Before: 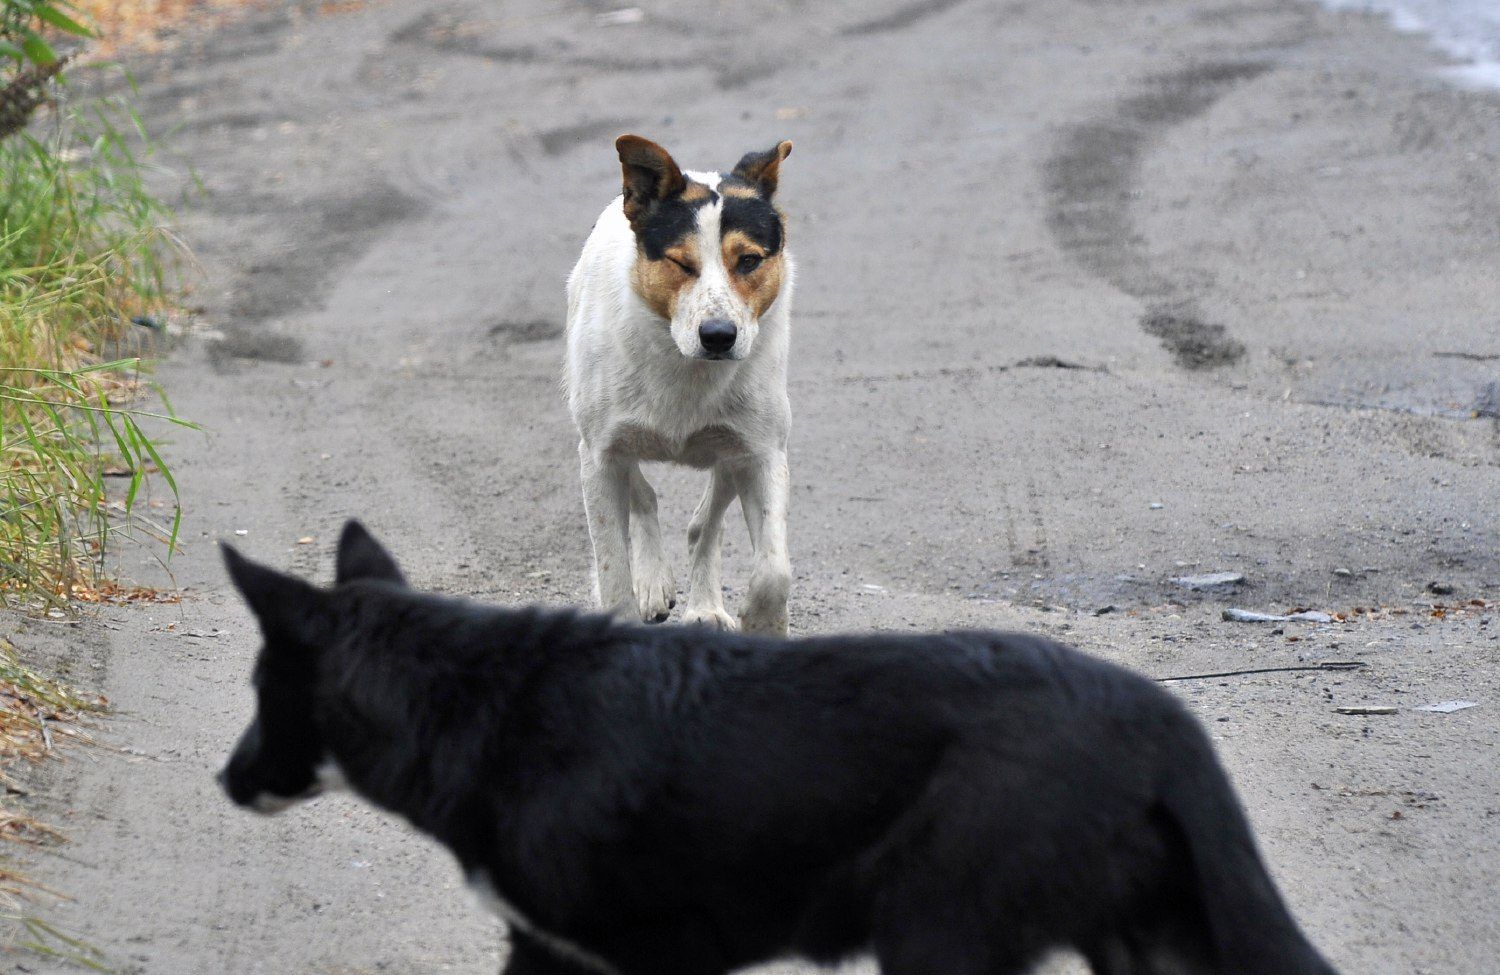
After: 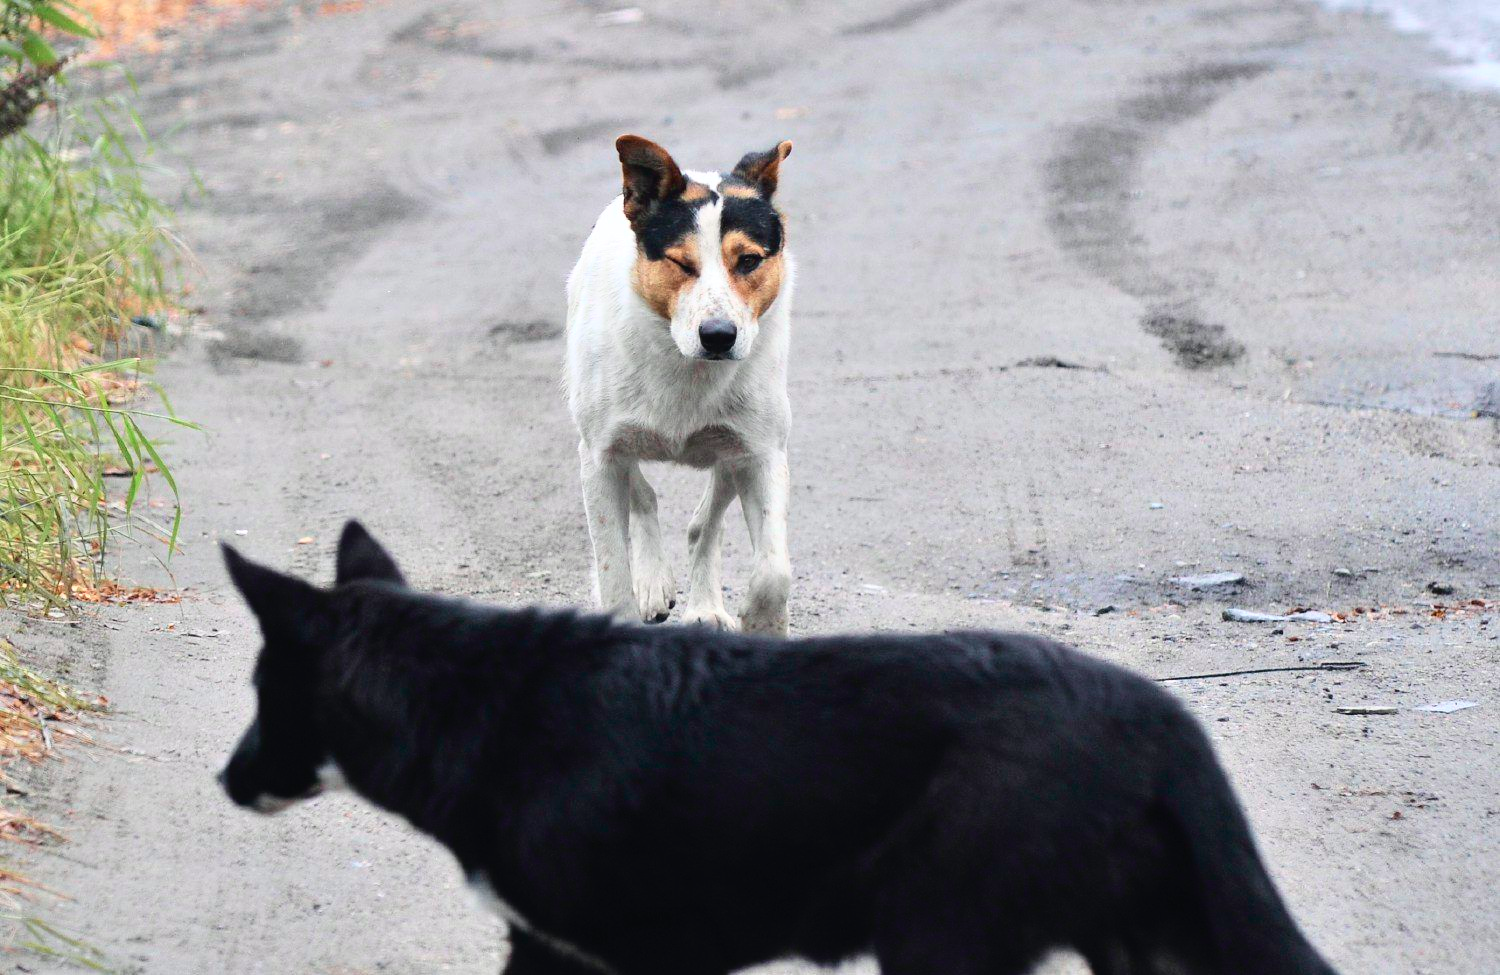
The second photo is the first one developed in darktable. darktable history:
tone curve: curves: ch0 [(0, 0.023) (0.087, 0.065) (0.184, 0.168) (0.45, 0.54) (0.57, 0.683) (0.722, 0.825) (0.877, 0.948) (1, 1)]; ch1 [(0, 0) (0.388, 0.369) (0.44, 0.44) (0.489, 0.481) (0.534, 0.561) (0.657, 0.659) (1, 1)]; ch2 [(0, 0) (0.353, 0.317) (0.408, 0.427) (0.472, 0.46) (0.5, 0.496) (0.537, 0.534) (0.576, 0.592) (0.625, 0.631) (1, 1)], color space Lab, independent channels, preserve colors none
